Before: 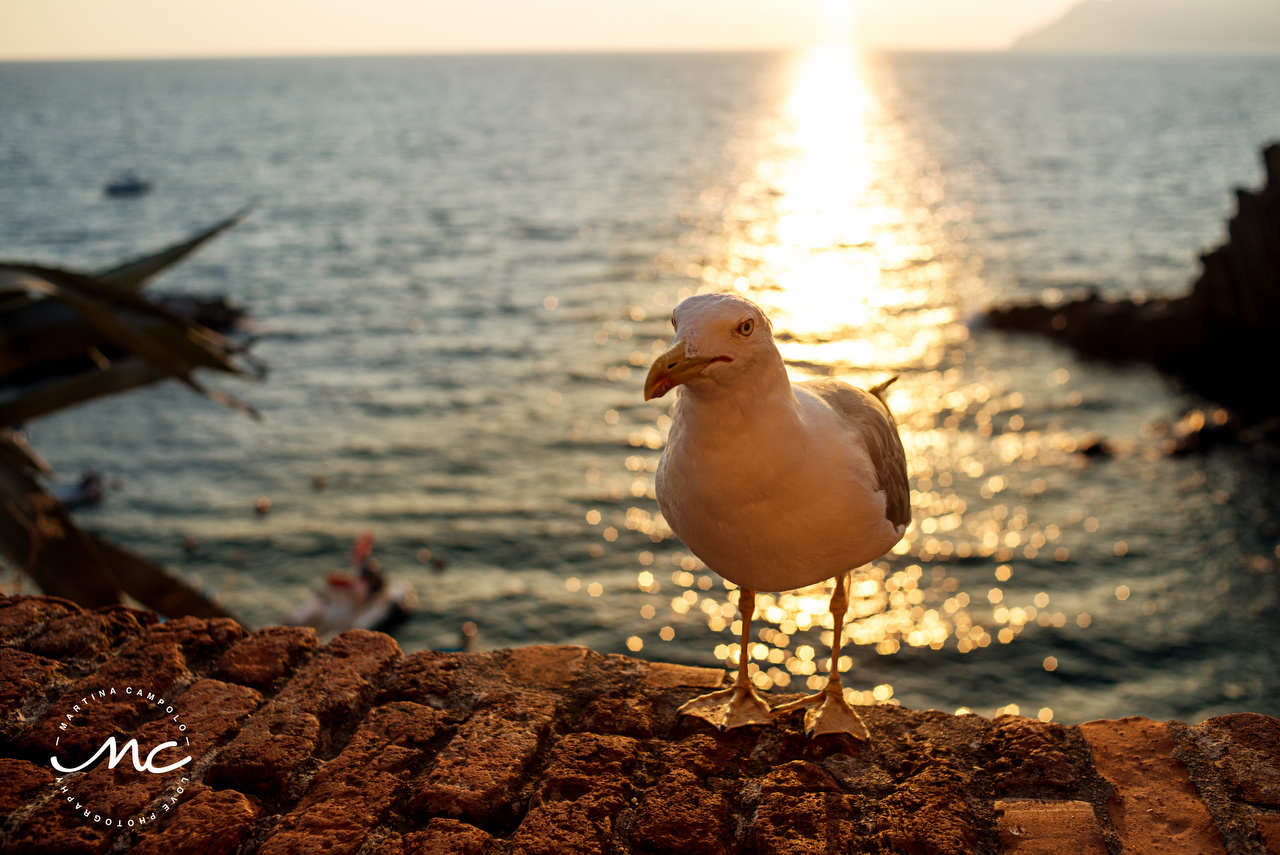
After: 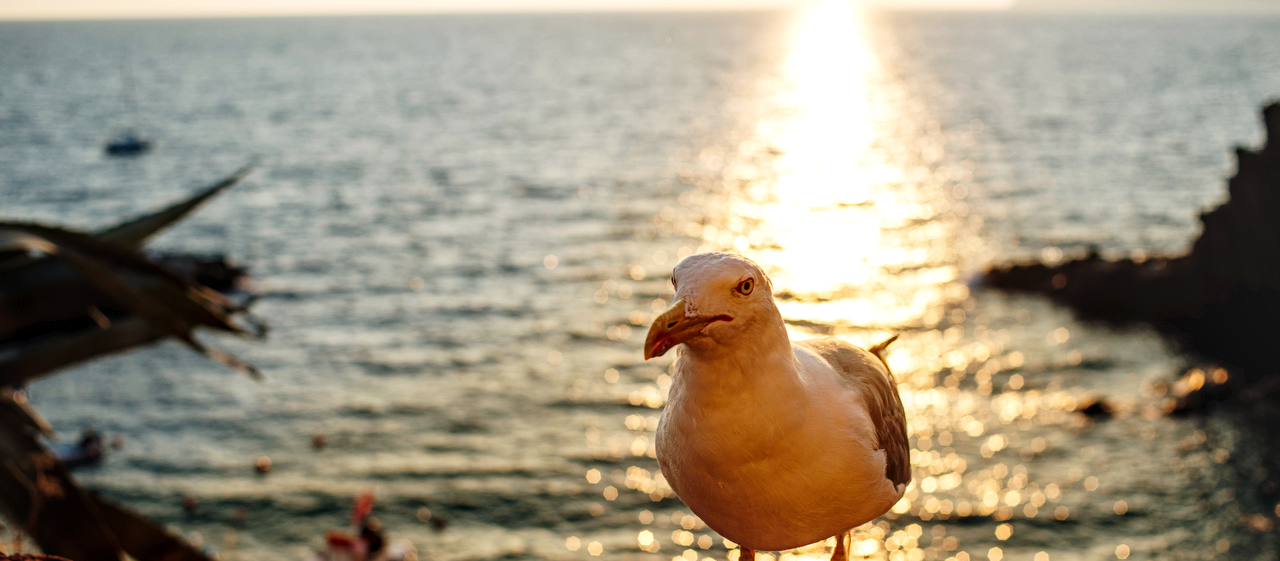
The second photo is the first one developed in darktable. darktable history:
local contrast: on, module defaults
tone curve: curves: ch0 [(0, 0) (0.003, 0.015) (0.011, 0.019) (0.025, 0.026) (0.044, 0.041) (0.069, 0.057) (0.1, 0.085) (0.136, 0.116) (0.177, 0.158) (0.224, 0.215) (0.277, 0.286) (0.335, 0.367) (0.399, 0.452) (0.468, 0.534) (0.543, 0.612) (0.623, 0.698) (0.709, 0.775) (0.801, 0.858) (0.898, 0.928) (1, 1)], preserve colors none
crop and rotate: top 4.848%, bottom 29.503%
